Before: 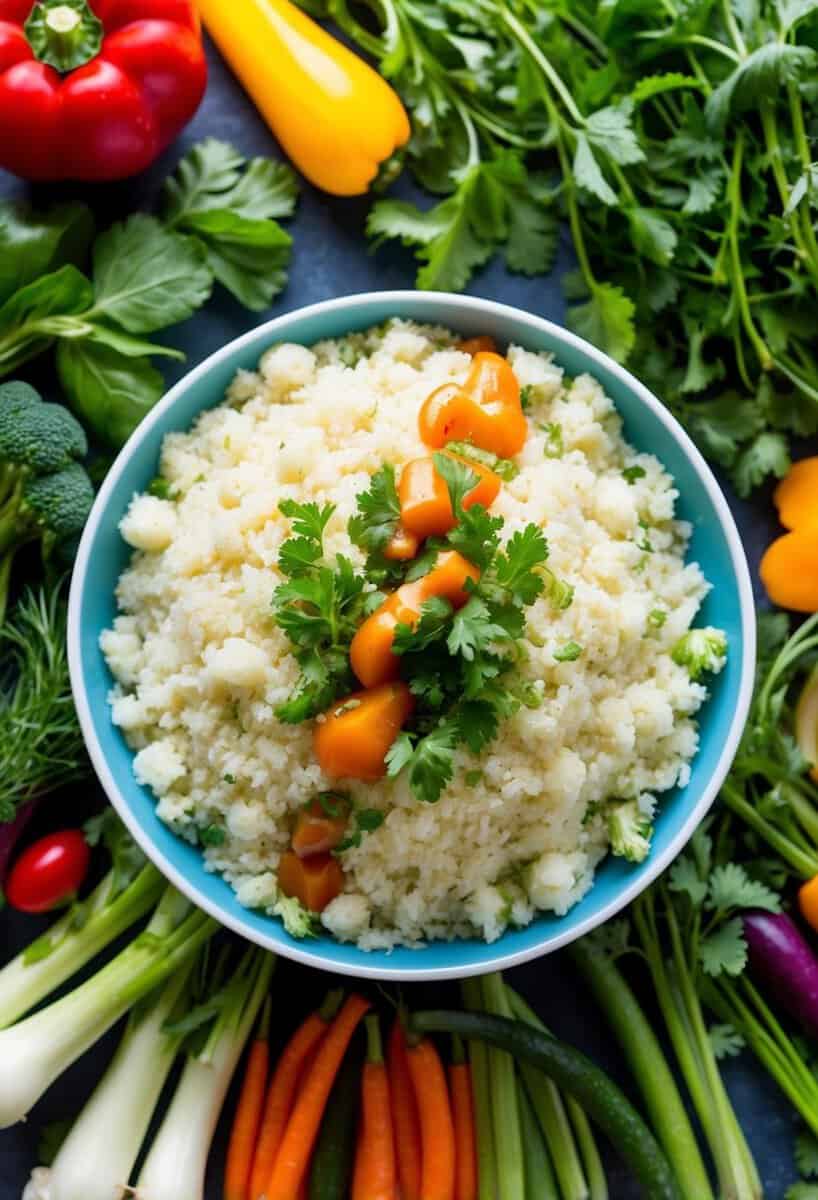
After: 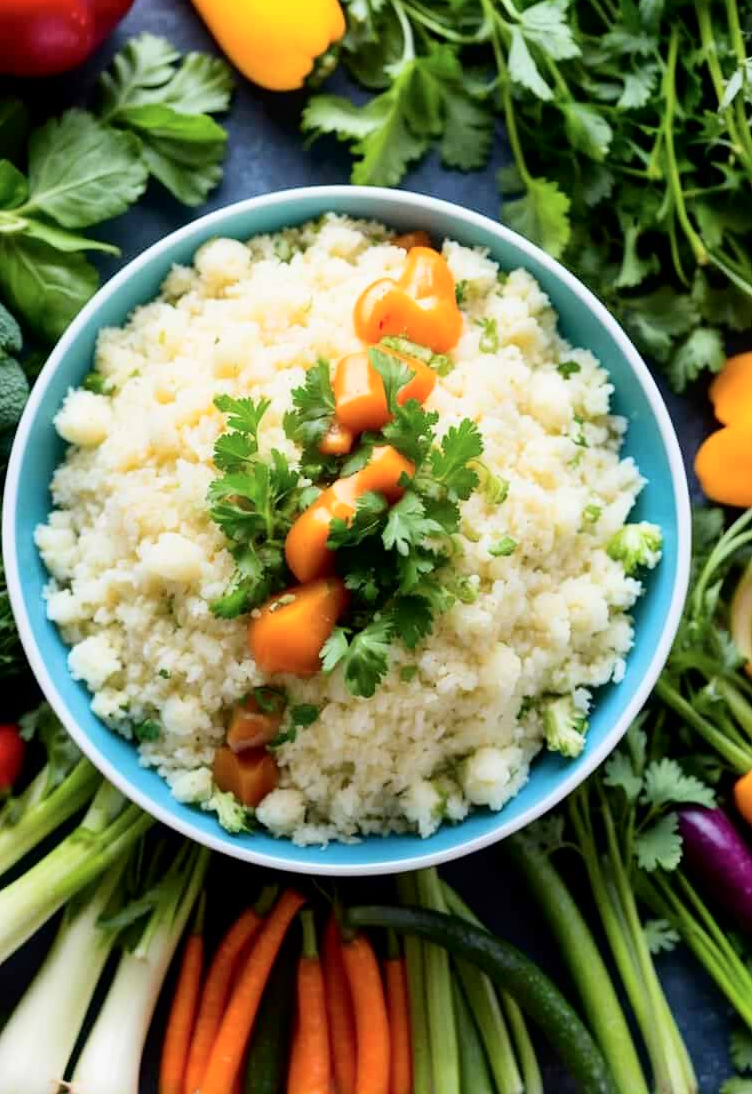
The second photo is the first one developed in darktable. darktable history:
tone curve: curves: ch0 [(0, 0) (0.004, 0.001) (0.133, 0.112) (0.325, 0.362) (0.832, 0.893) (1, 1)], color space Lab, independent channels, preserve colors none
crop and rotate: left 8.063%, top 8.771%
